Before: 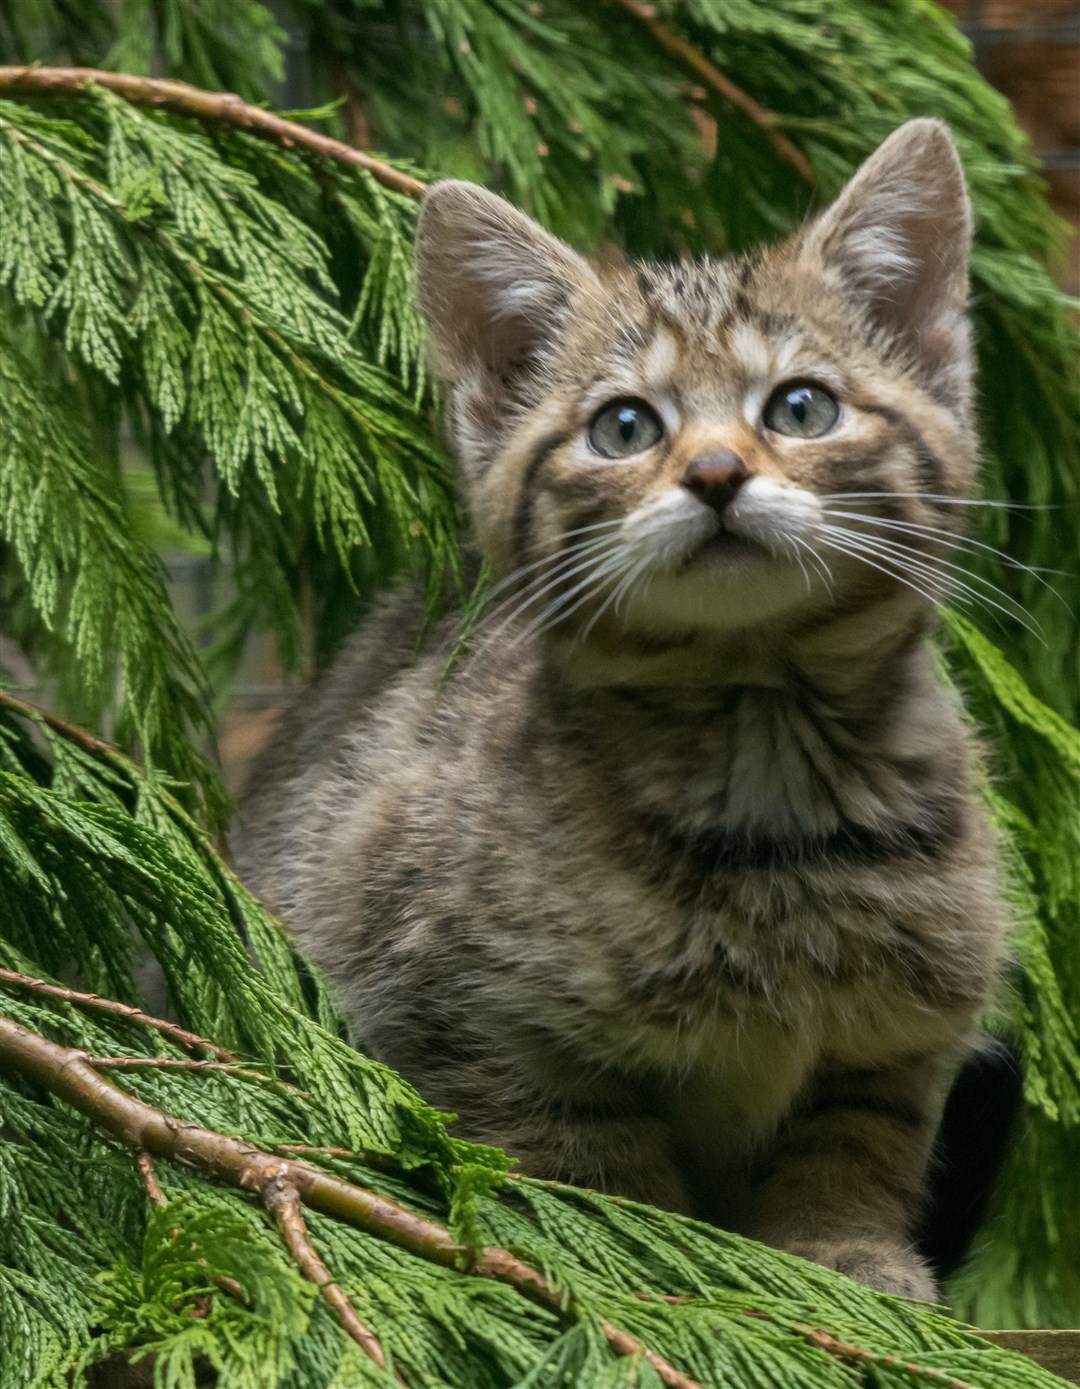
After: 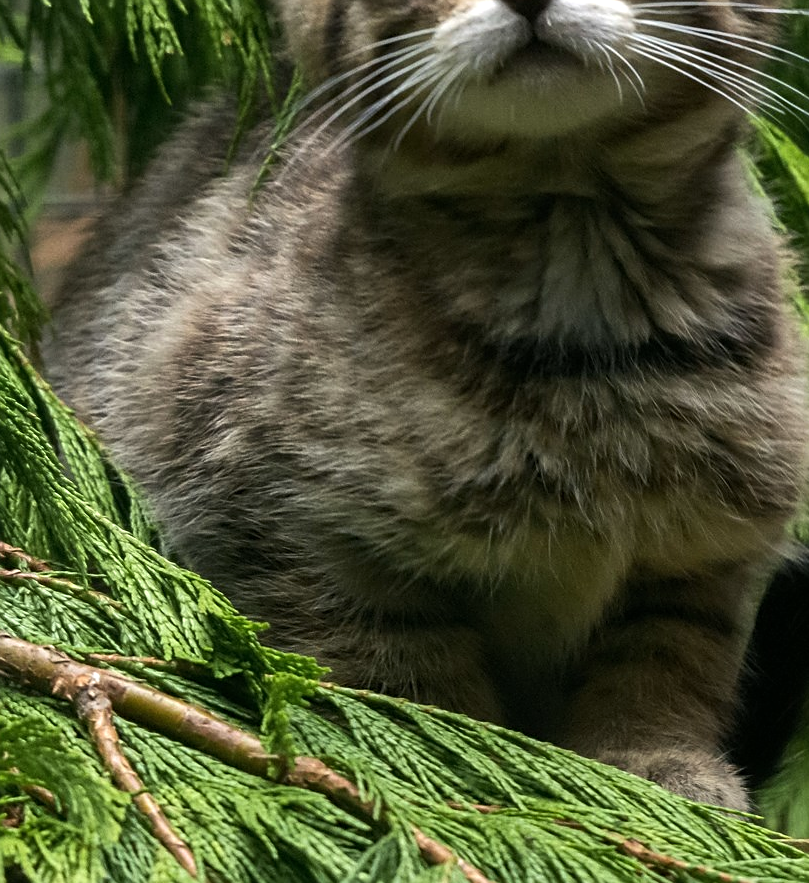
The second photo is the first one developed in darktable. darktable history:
crop and rotate: left 17.413%, top 35.417%, right 7.63%, bottom 0.996%
tone equalizer: -8 EV -0.44 EV, -7 EV -0.394 EV, -6 EV -0.354 EV, -5 EV -0.21 EV, -3 EV 0.222 EV, -2 EV 0.335 EV, -1 EV 0.367 EV, +0 EV 0.428 EV, edges refinement/feathering 500, mask exposure compensation -1.57 EV, preserve details no
sharpen: on, module defaults
